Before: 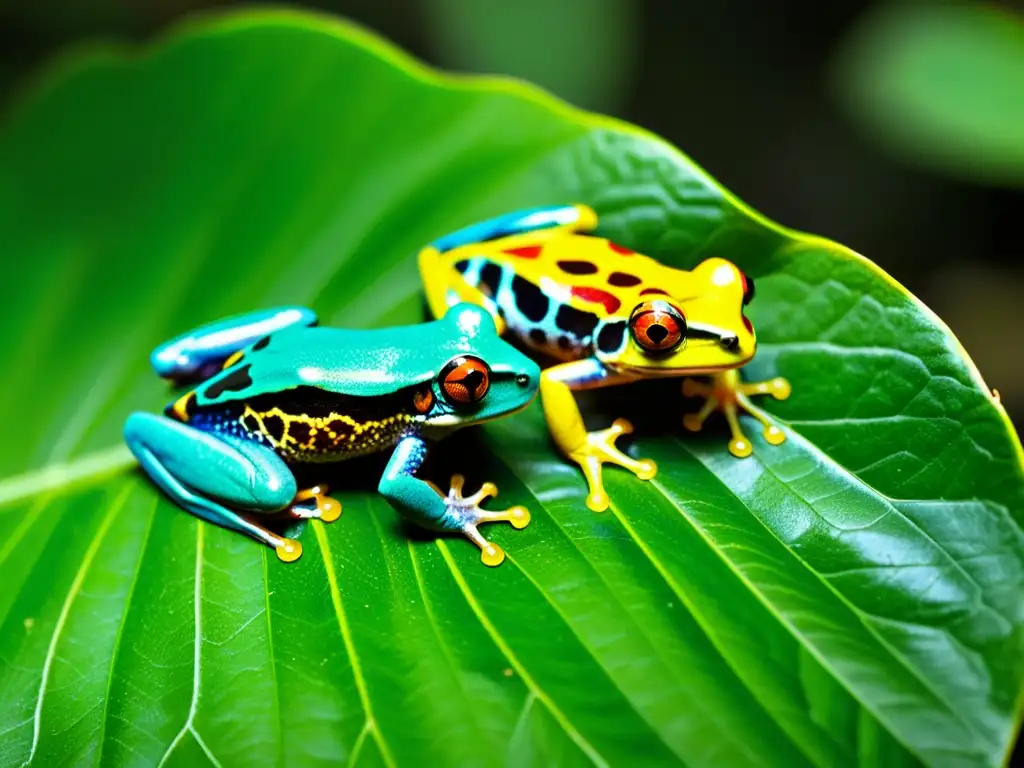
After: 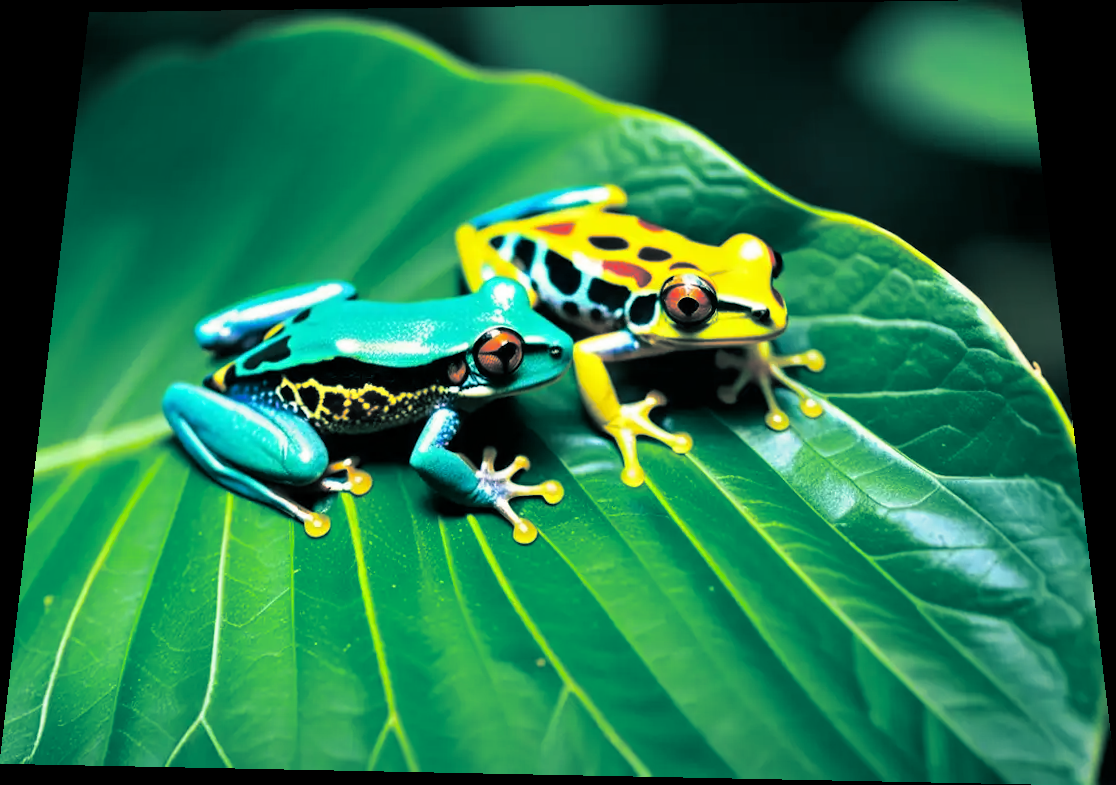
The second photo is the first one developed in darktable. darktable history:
rotate and perspective: rotation 0.128°, lens shift (vertical) -0.181, lens shift (horizontal) -0.044, shear 0.001, automatic cropping off
split-toning: shadows › hue 186.43°, highlights › hue 49.29°, compress 30.29%
